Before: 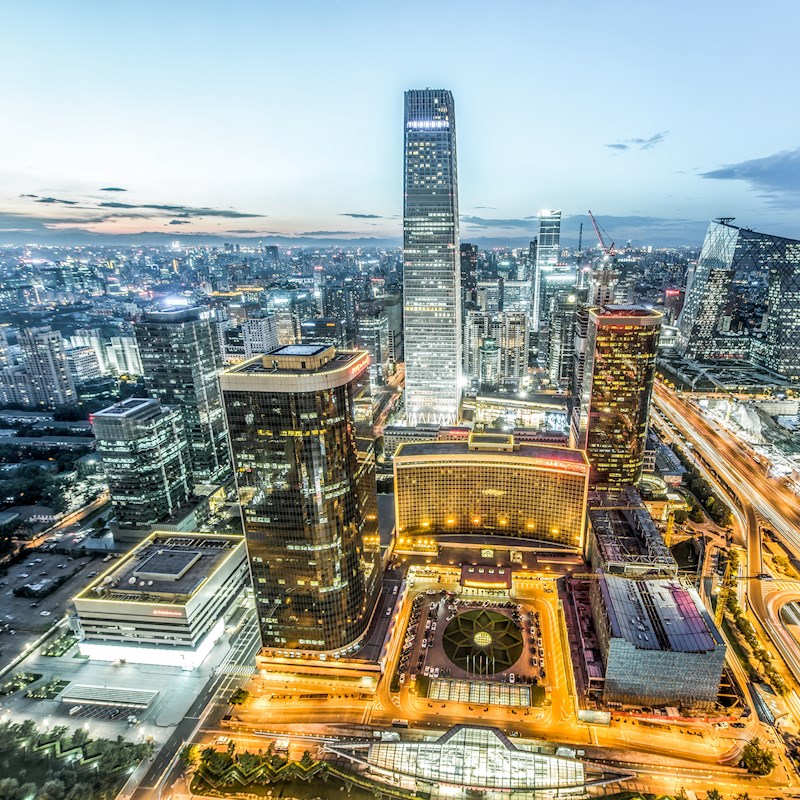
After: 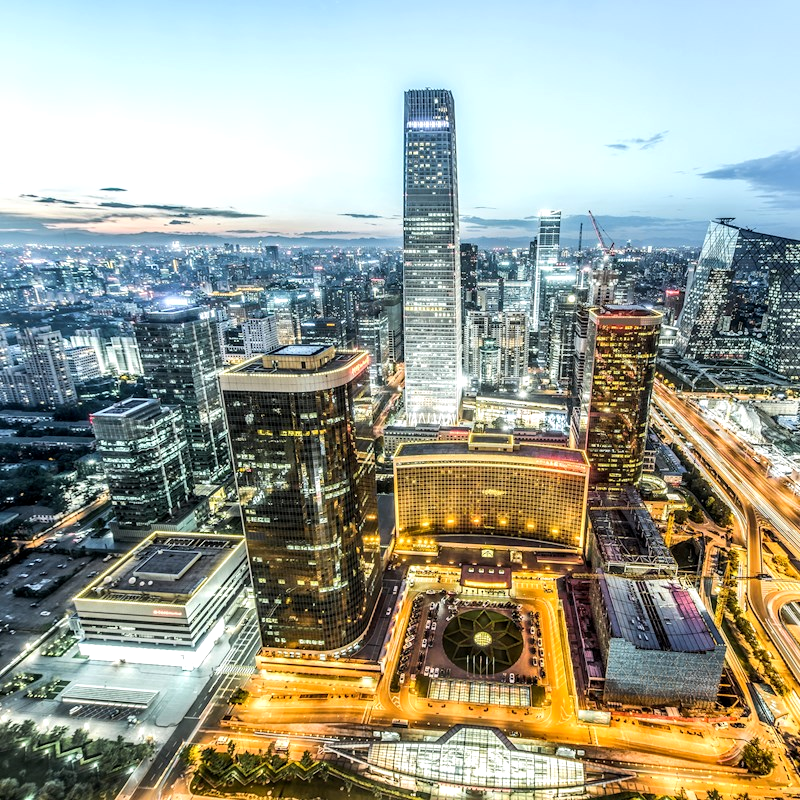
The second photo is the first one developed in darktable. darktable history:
tone equalizer: -8 EV -0.417 EV, -7 EV -0.389 EV, -6 EV -0.333 EV, -5 EV -0.222 EV, -3 EV 0.222 EV, -2 EV 0.333 EV, -1 EV 0.389 EV, +0 EV 0.417 EV, edges refinement/feathering 500, mask exposure compensation -1.57 EV, preserve details no
exposure: black level correction 0.001, exposure -0.125 EV, compensate exposure bias true, compensate highlight preservation false
